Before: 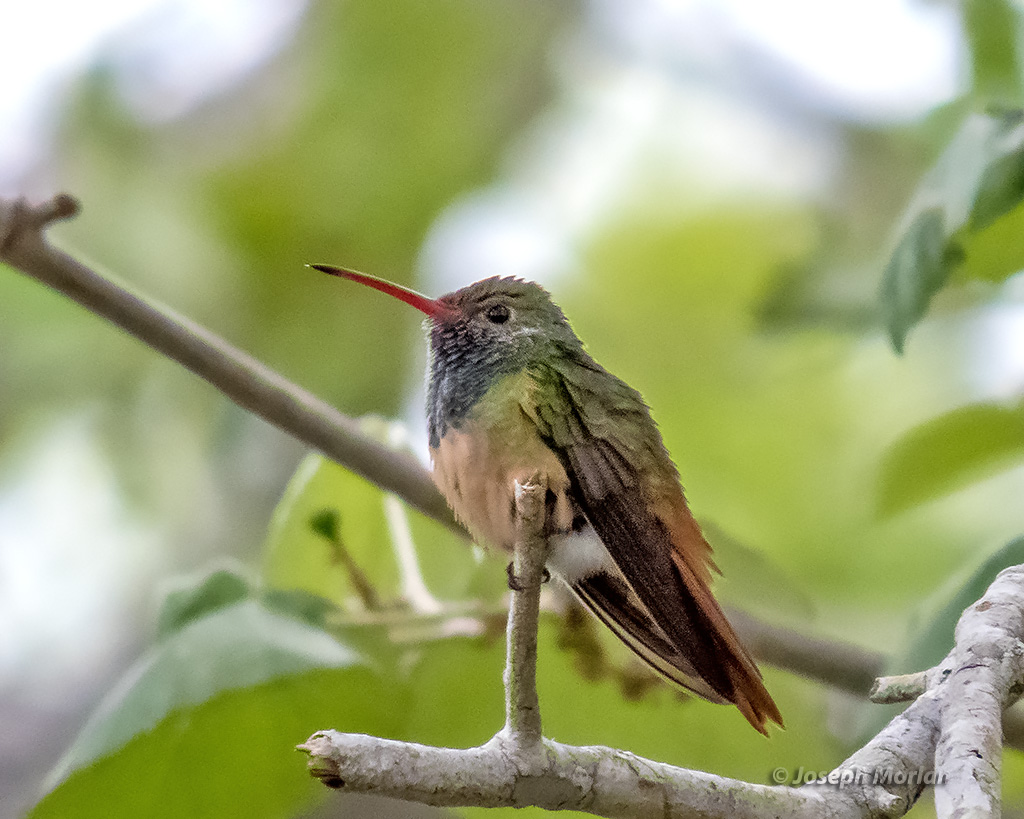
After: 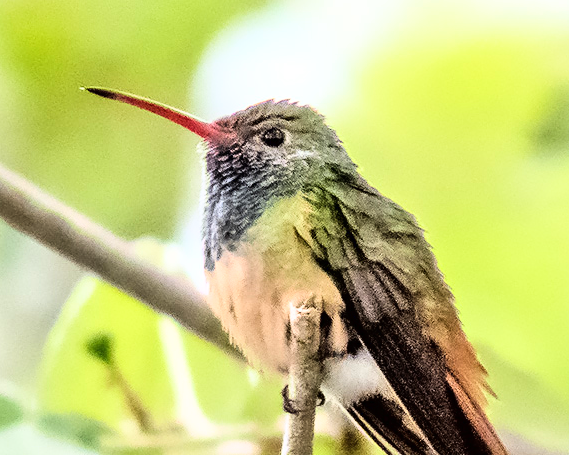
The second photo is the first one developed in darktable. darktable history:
base curve: curves: ch0 [(0, 0) (0.007, 0.004) (0.027, 0.03) (0.046, 0.07) (0.207, 0.54) (0.442, 0.872) (0.673, 0.972) (1, 1)]
exposure: compensate highlight preservation false
crop and rotate: left 22.041%, top 21.619%, right 22.367%, bottom 22.703%
